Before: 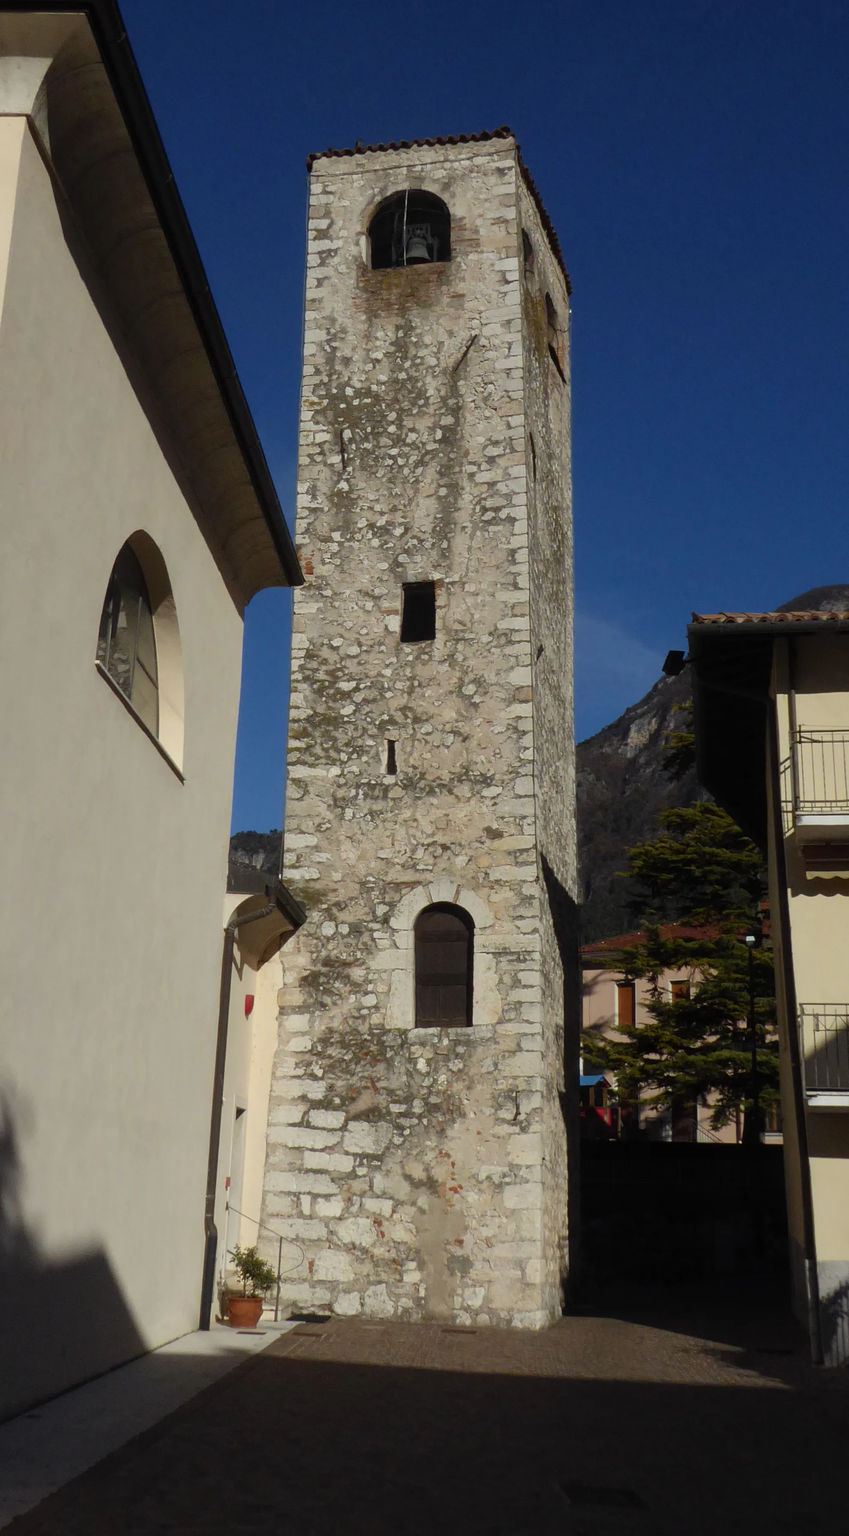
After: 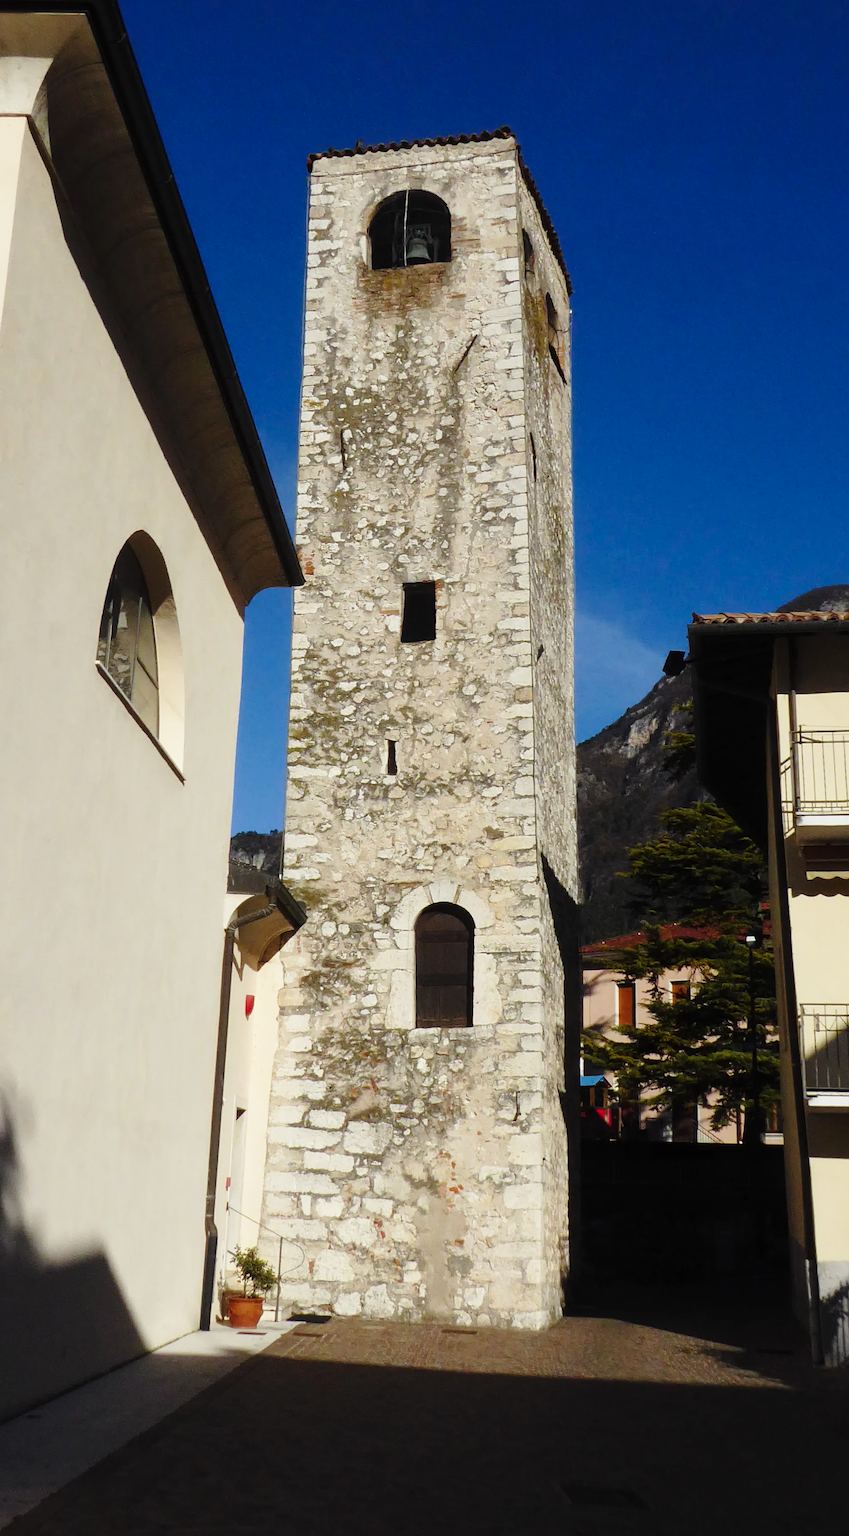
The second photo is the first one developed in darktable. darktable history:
base curve: curves: ch0 [(0, 0) (0.028, 0.03) (0.121, 0.232) (0.46, 0.748) (0.859, 0.968) (1, 1)], preserve colors none
sharpen: amount 0.2
